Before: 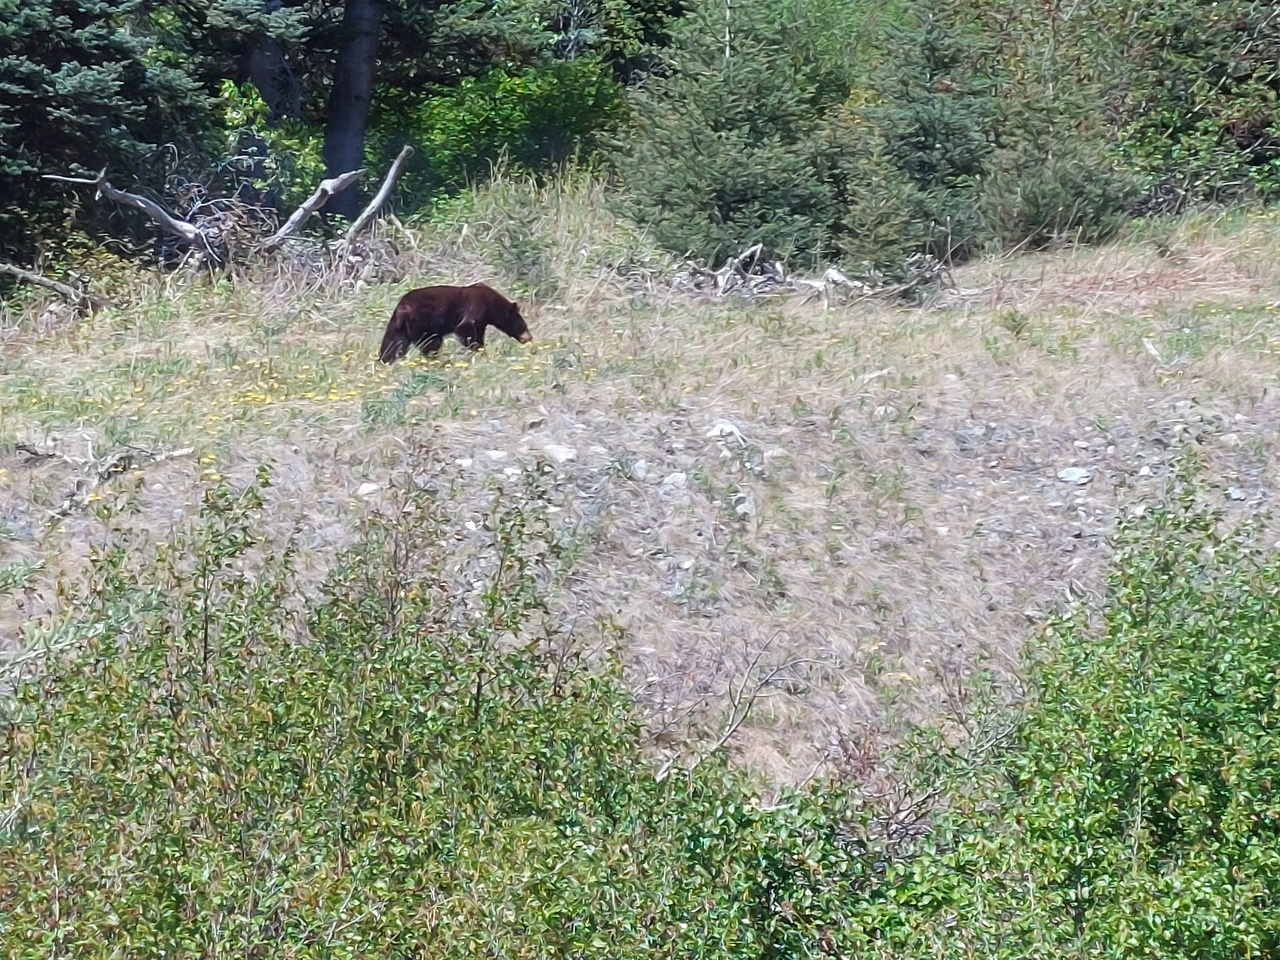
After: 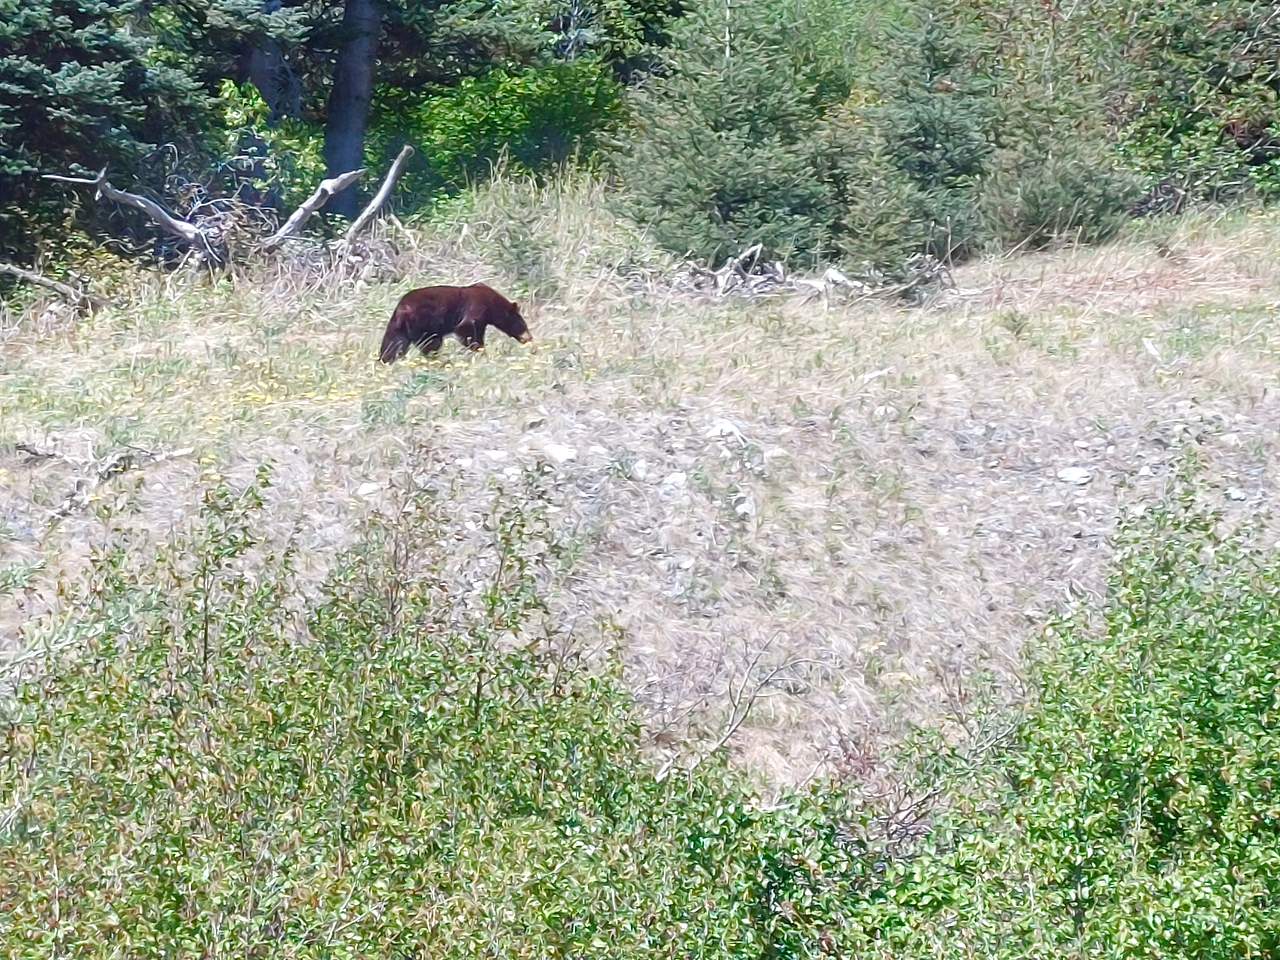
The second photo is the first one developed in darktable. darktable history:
color balance rgb: shadows lift › chroma 1%, shadows lift › hue 113°, highlights gain › chroma 0.2%, highlights gain › hue 333°, perceptual saturation grading › global saturation 20%, perceptual saturation grading › highlights -50%, perceptual saturation grading › shadows 25%, contrast -10%
exposure: exposure 0.6 EV, compensate highlight preservation false
